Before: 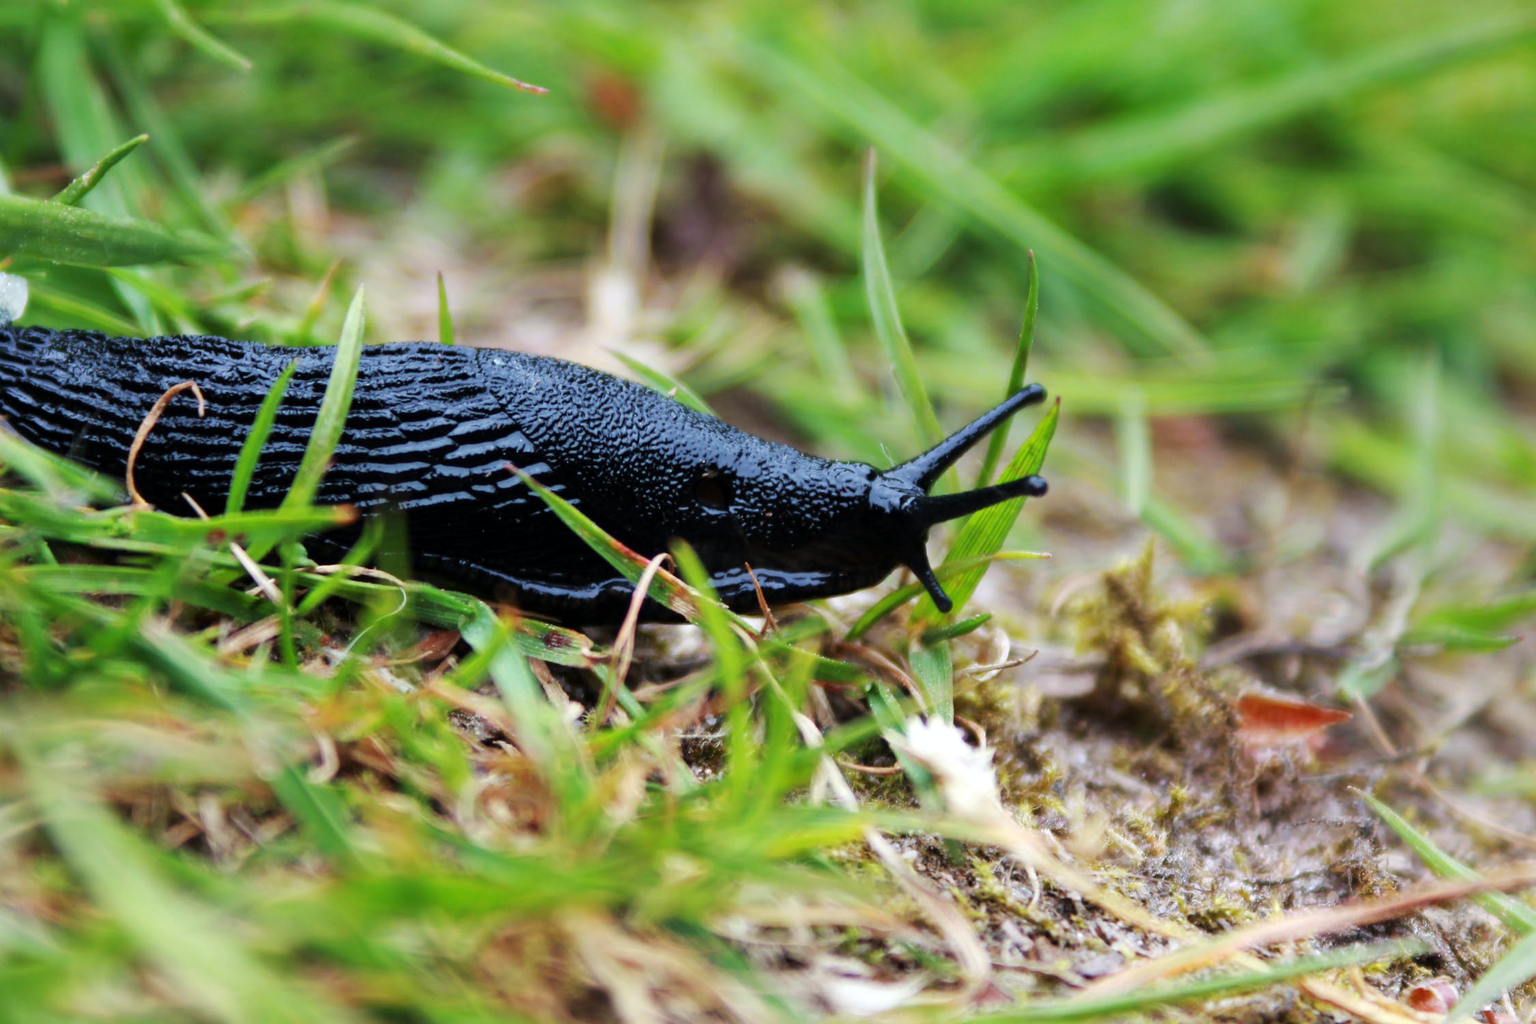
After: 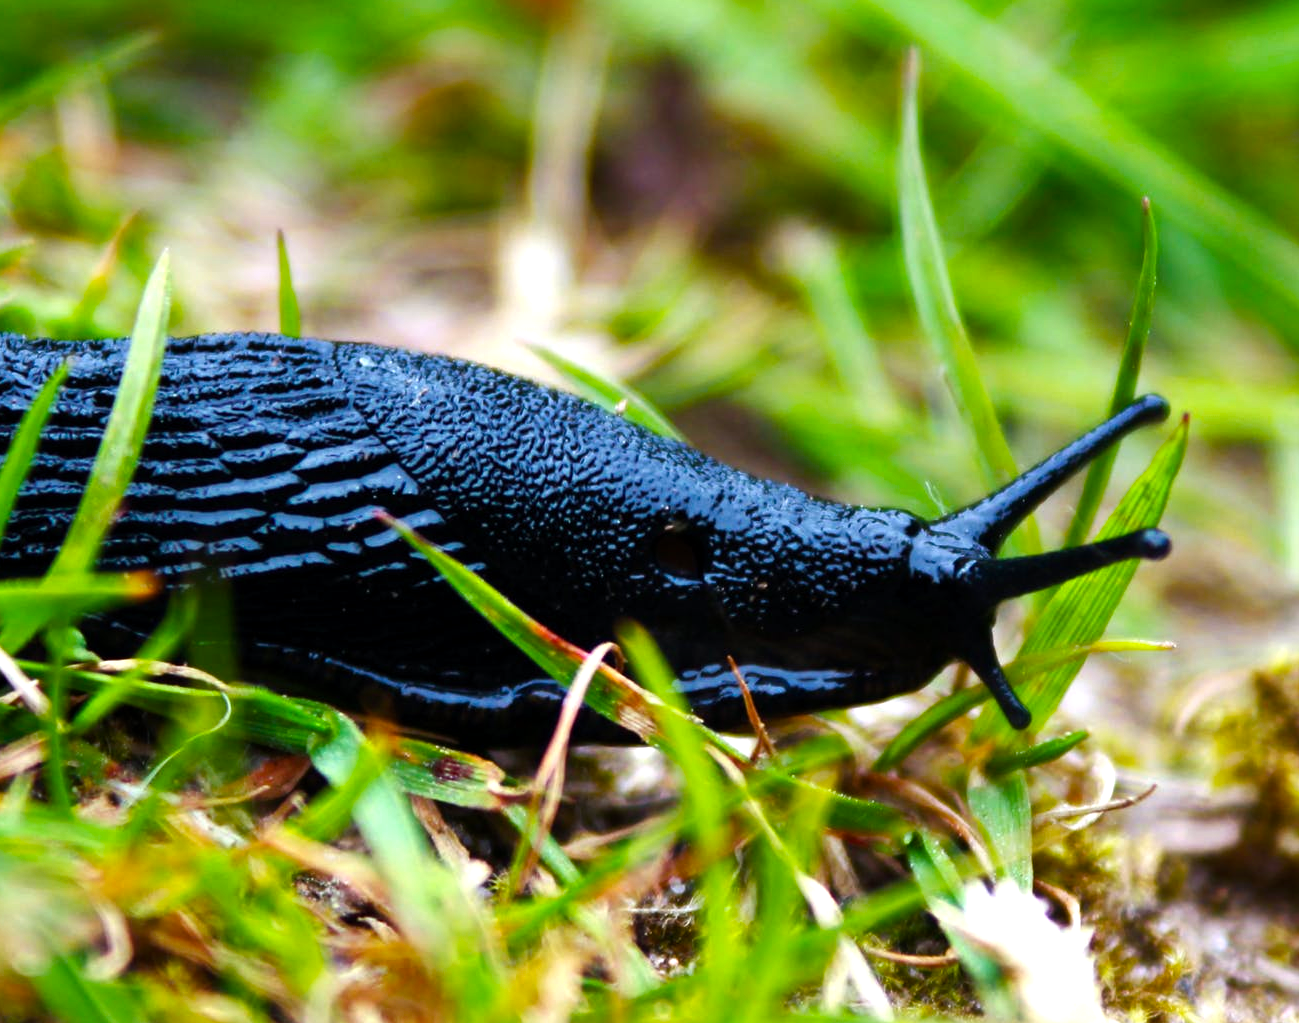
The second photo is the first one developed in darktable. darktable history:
color balance rgb: linear chroma grading › global chroma 16.62%, perceptual saturation grading › highlights -8.63%, perceptual saturation grading › mid-tones 18.66%, perceptual saturation grading › shadows 28.49%, perceptual brilliance grading › highlights 14.22%, perceptual brilliance grading › shadows -18.96%, global vibrance 27.71%
crop: left 16.202%, top 11.208%, right 26.045%, bottom 20.557%
